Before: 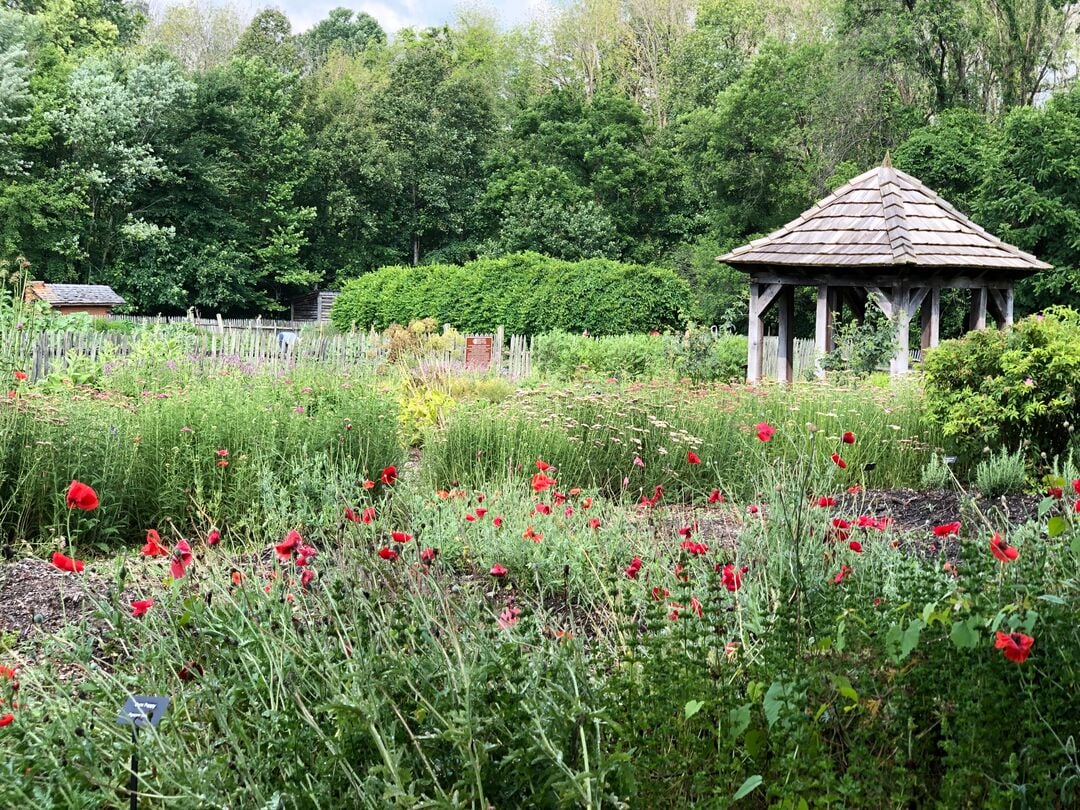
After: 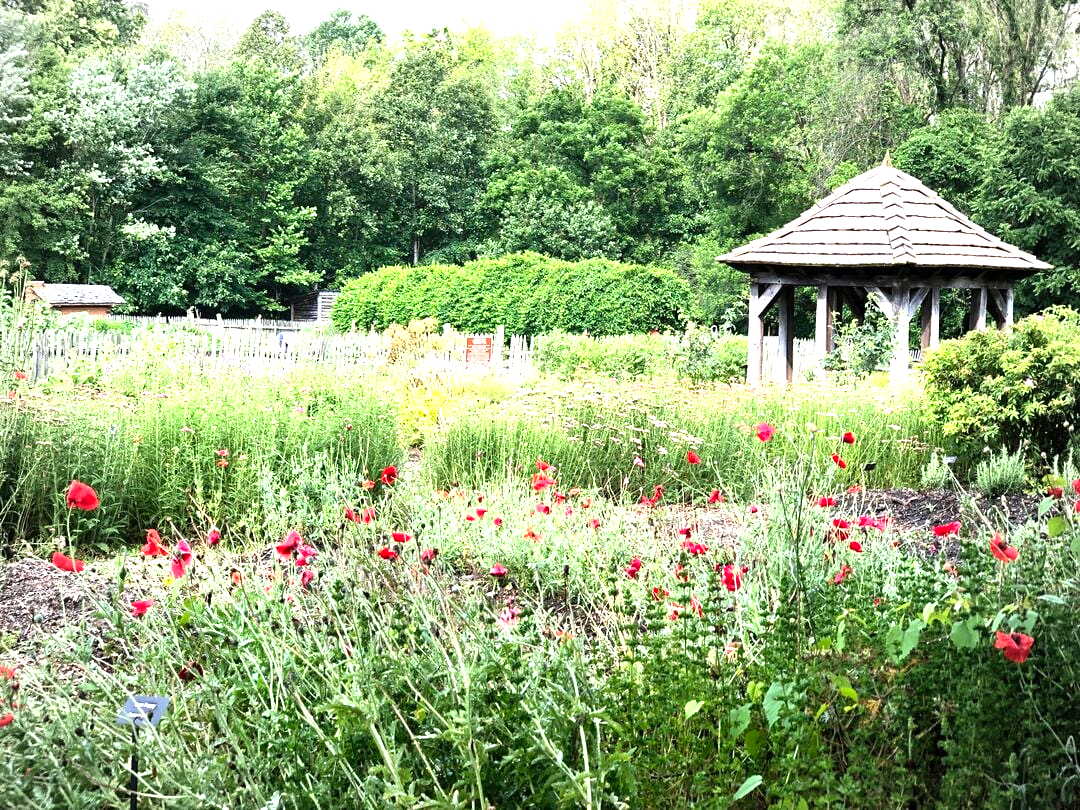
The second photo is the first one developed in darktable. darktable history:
levels: levels [0, 0.352, 0.703]
vignetting: fall-off start 74.69%, fall-off radius 65.99%
tone equalizer: edges refinement/feathering 500, mask exposure compensation -1.57 EV, preserve details no
